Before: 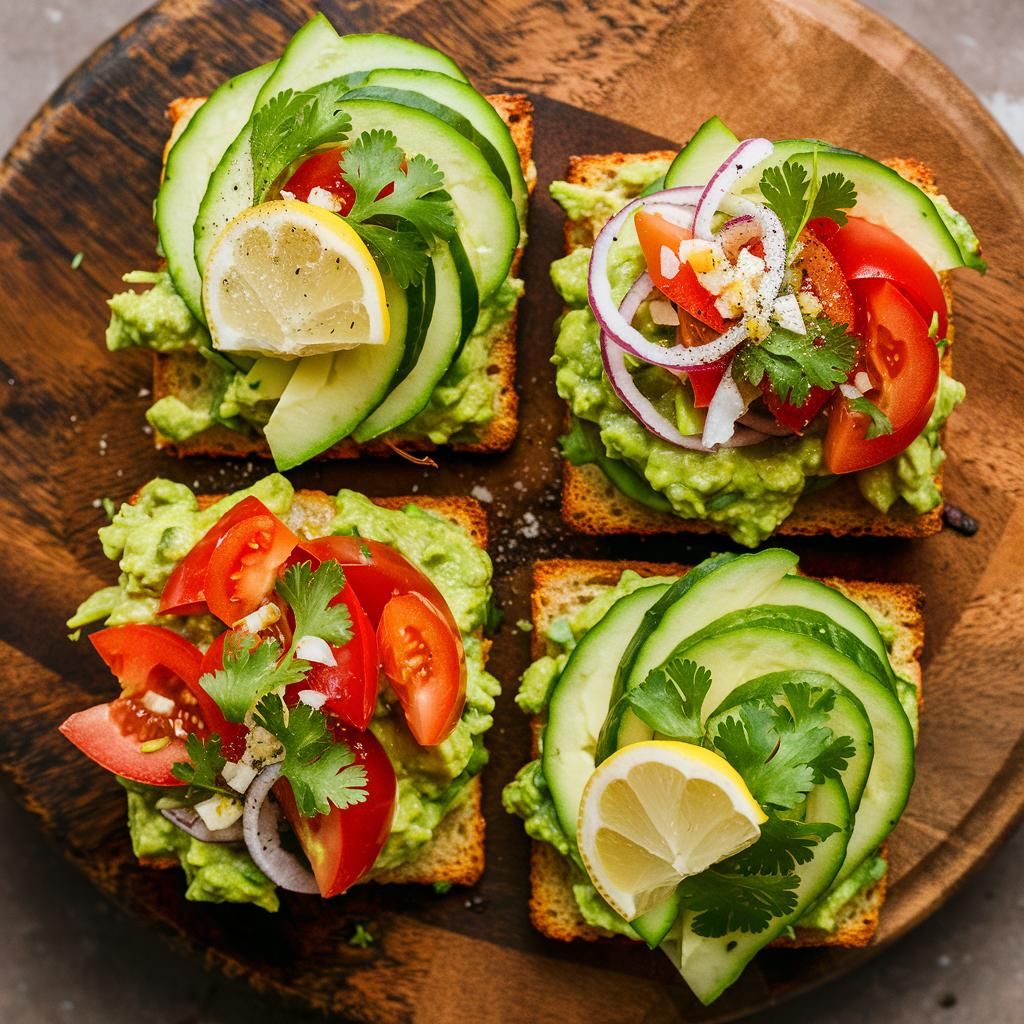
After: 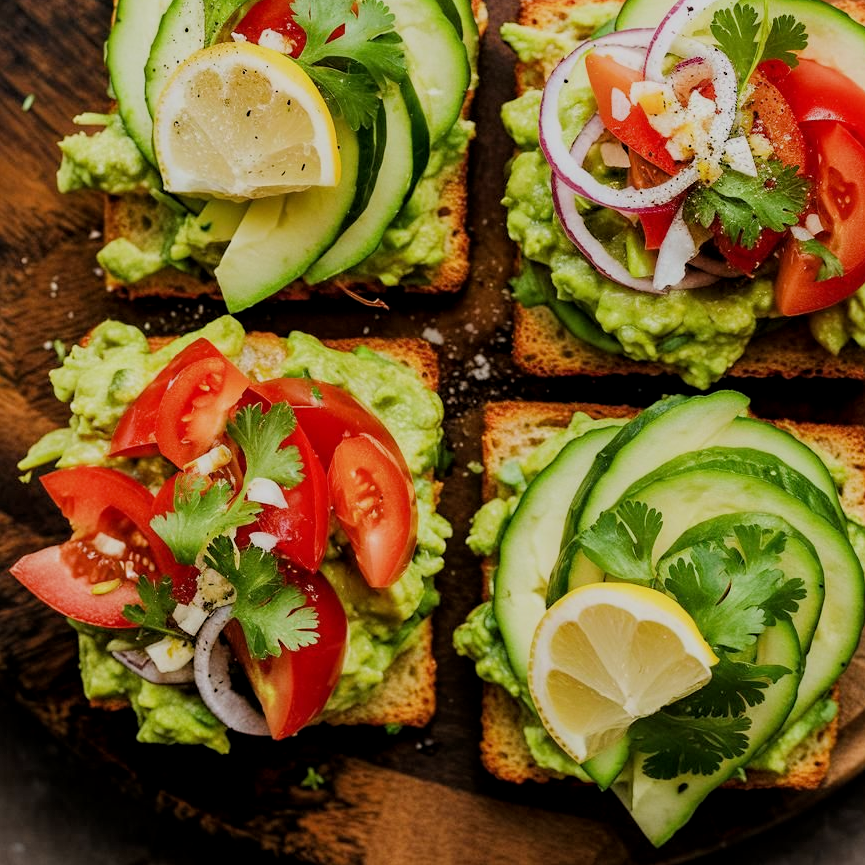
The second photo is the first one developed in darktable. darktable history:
sharpen: radius 5.325, amount 0.312, threshold 26.433
local contrast: highlights 100%, shadows 100%, detail 120%, midtone range 0.2
crop and rotate: left 4.842%, top 15.51%, right 10.668%
filmic rgb: black relative exposure -7.65 EV, white relative exposure 4.56 EV, hardness 3.61
